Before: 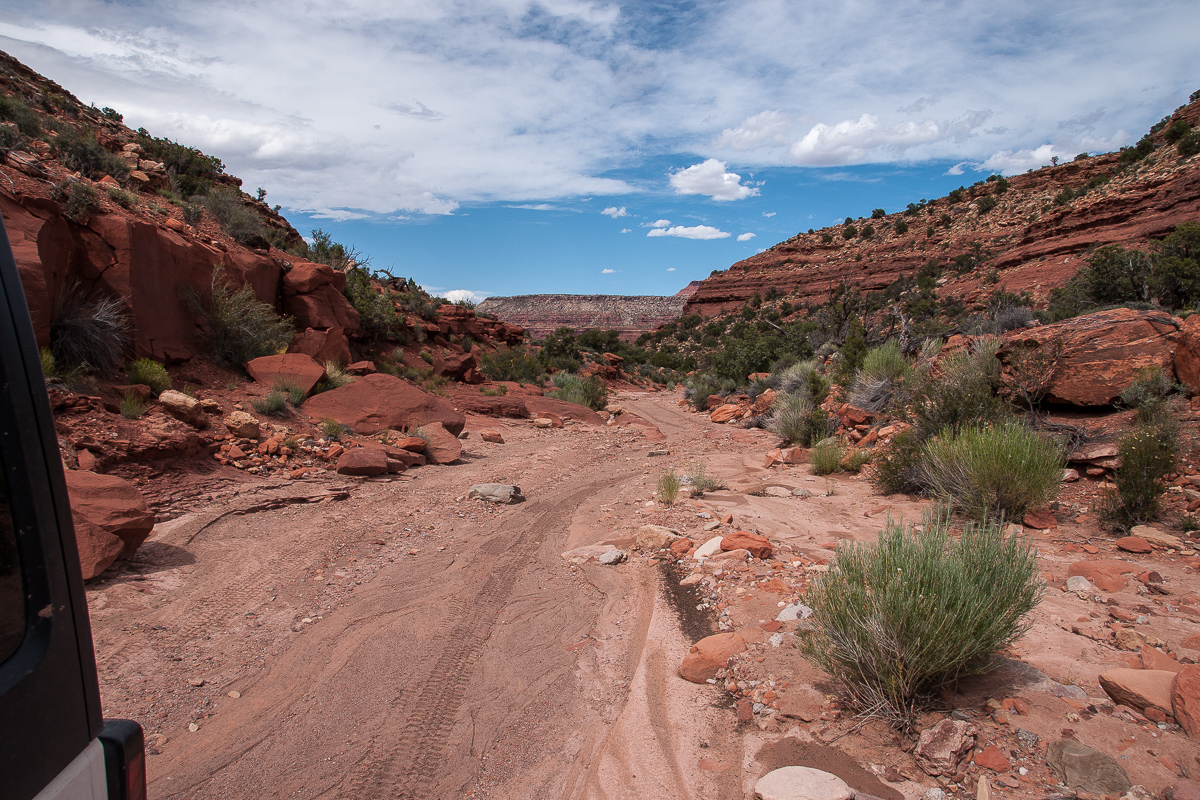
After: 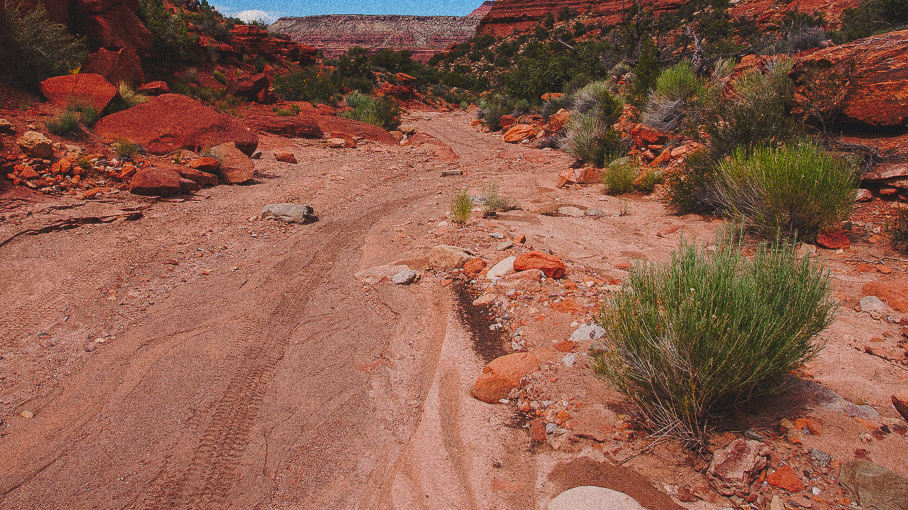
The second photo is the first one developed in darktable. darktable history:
contrast brightness saturation: contrast -0.19, saturation 0.19
crop and rotate: left 17.299%, top 35.115%, right 7.015%, bottom 1.024%
grain: coarseness 0.09 ISO, strength 40%
base curve: curves: ch0 [(0, 0) (0.073, 0.04) (0.157, 0.139) (0.492, 0.492) (0.758, 0.758) (1, 1)], preserve colors none
white balance: emerald 1
